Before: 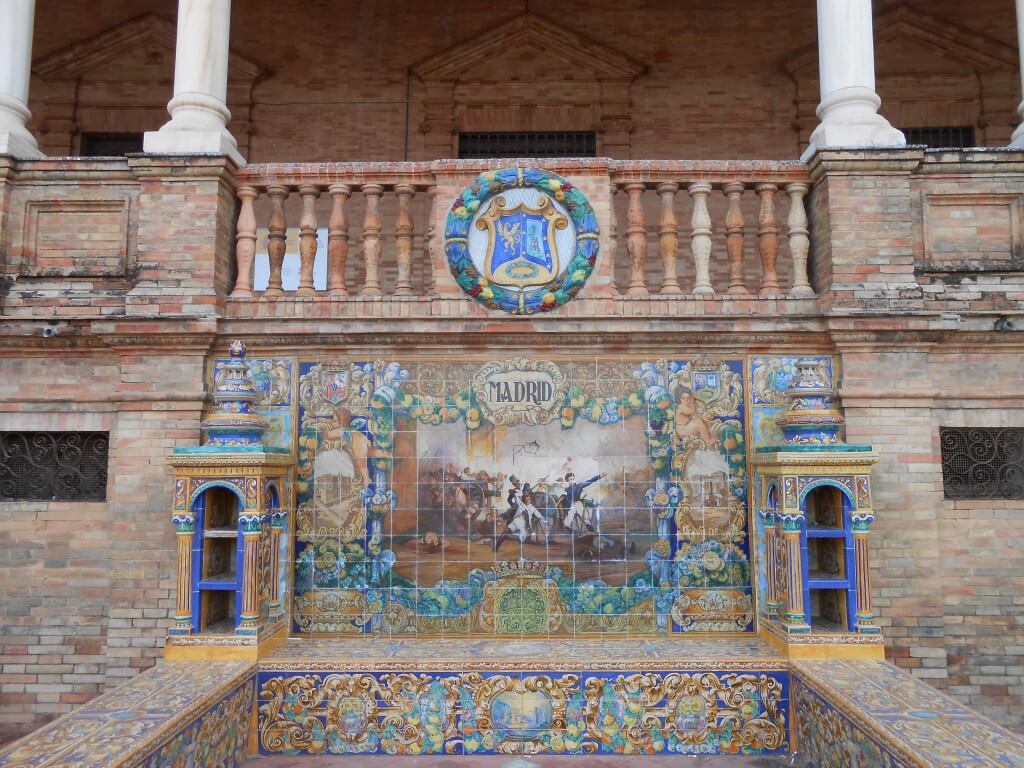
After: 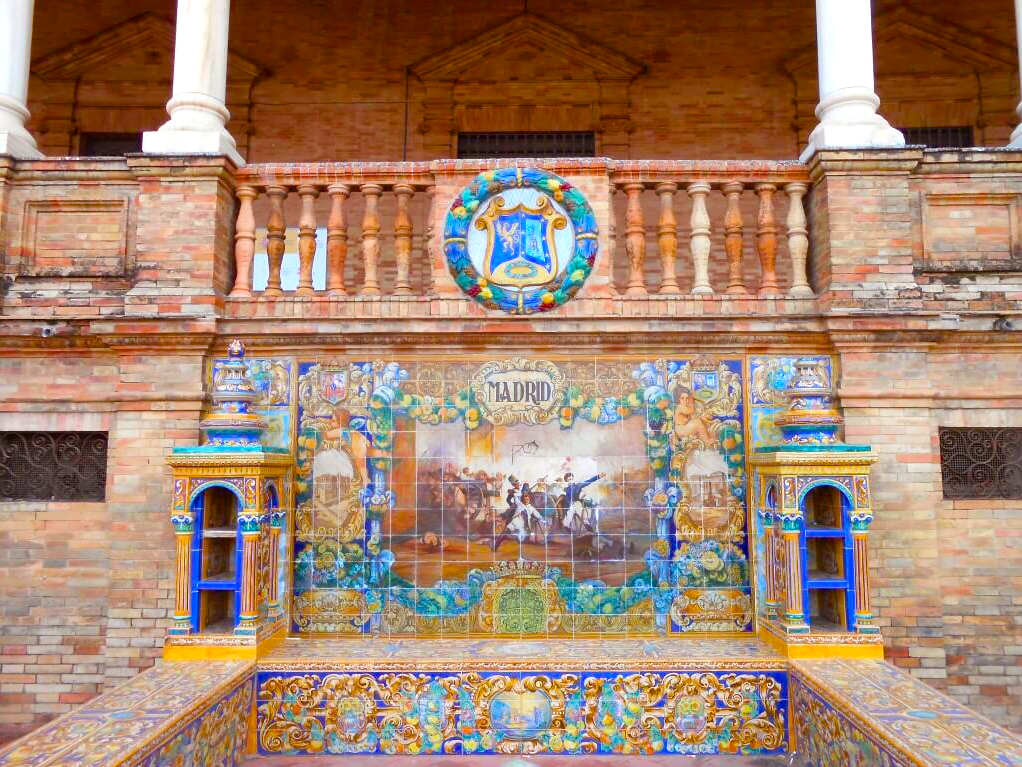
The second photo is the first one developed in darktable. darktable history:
crop and rotate: left 0.132%, bottom 0.001%
exposure: black level correction 0.001, exposure 0.499 EV, compensate highlight preservation false
color balance rgb: power › chroma 1.038%, power › hue 27.73°, linear chroma grading › global chroma 14.56%, perceptual saturation grading › global saturation 36.247%, perceptual saturation grading › shadows 35.064%
